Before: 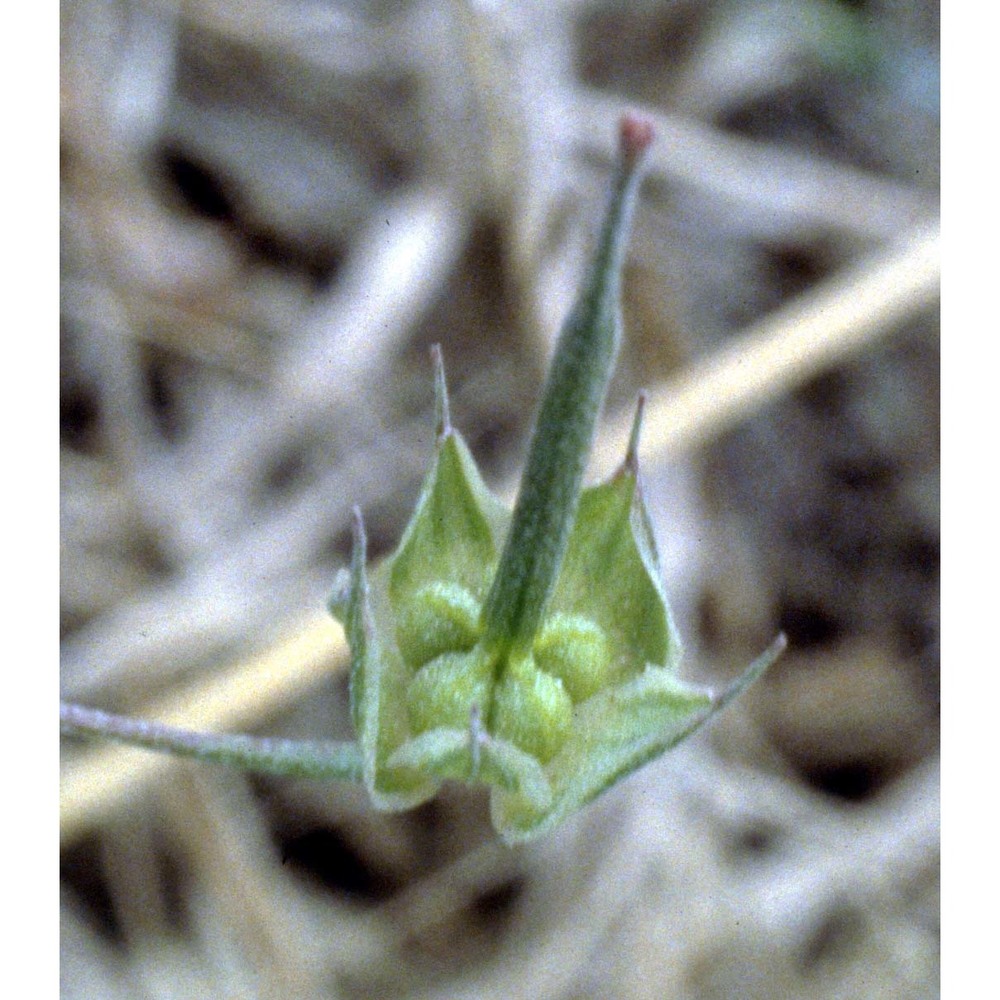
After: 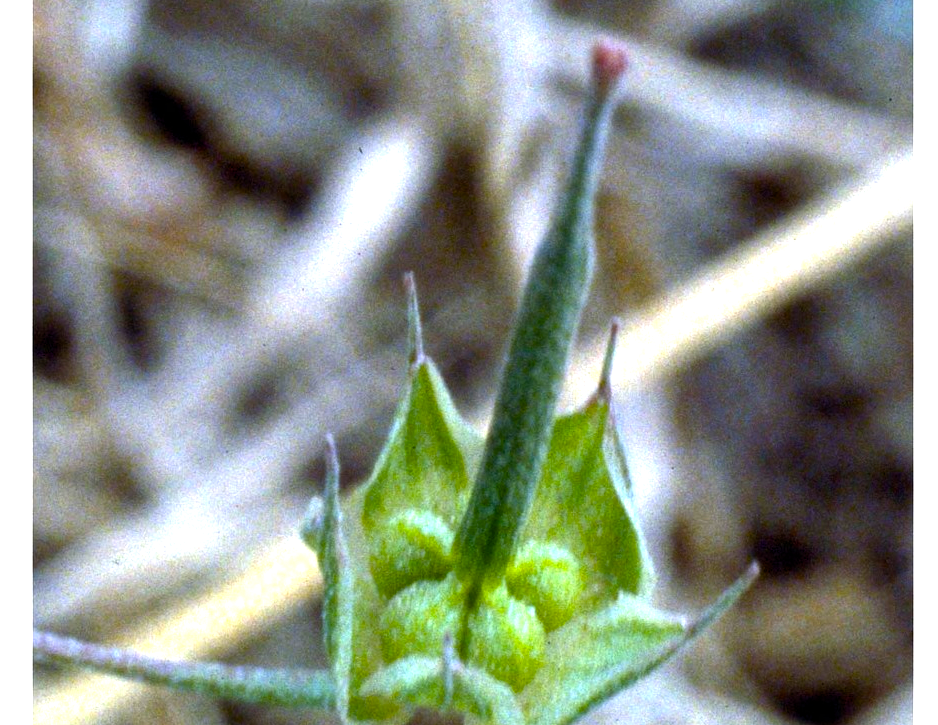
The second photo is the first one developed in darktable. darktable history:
crop: left 2.737%, top 7.287%, right 3.421%, bottom 20.179%
color balance rgb: linear chroma grading › global chroma 9%, perceptual saturation grading › global saturation 36%, perceptual saturation grading › shadows 35%, perceptual brilliance grading › global brilliance 15%, perceptual brilliance grading › shadows -35%, global vibrance 15%
